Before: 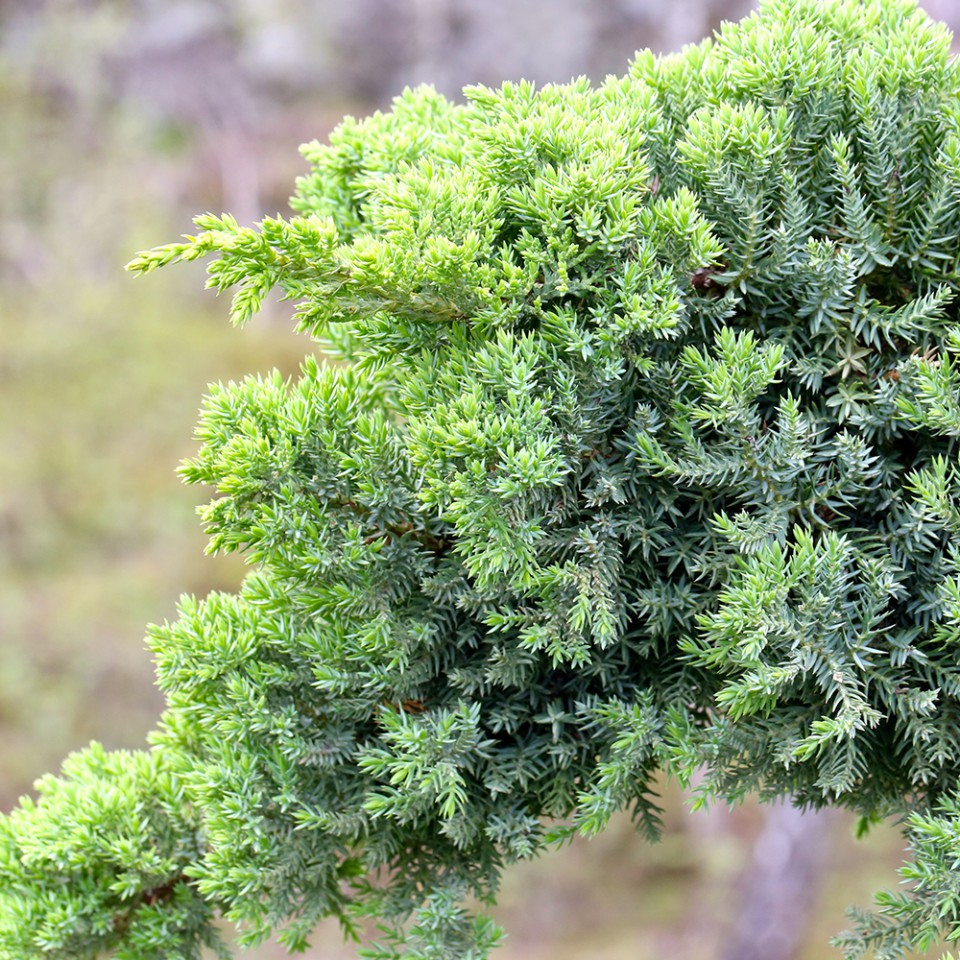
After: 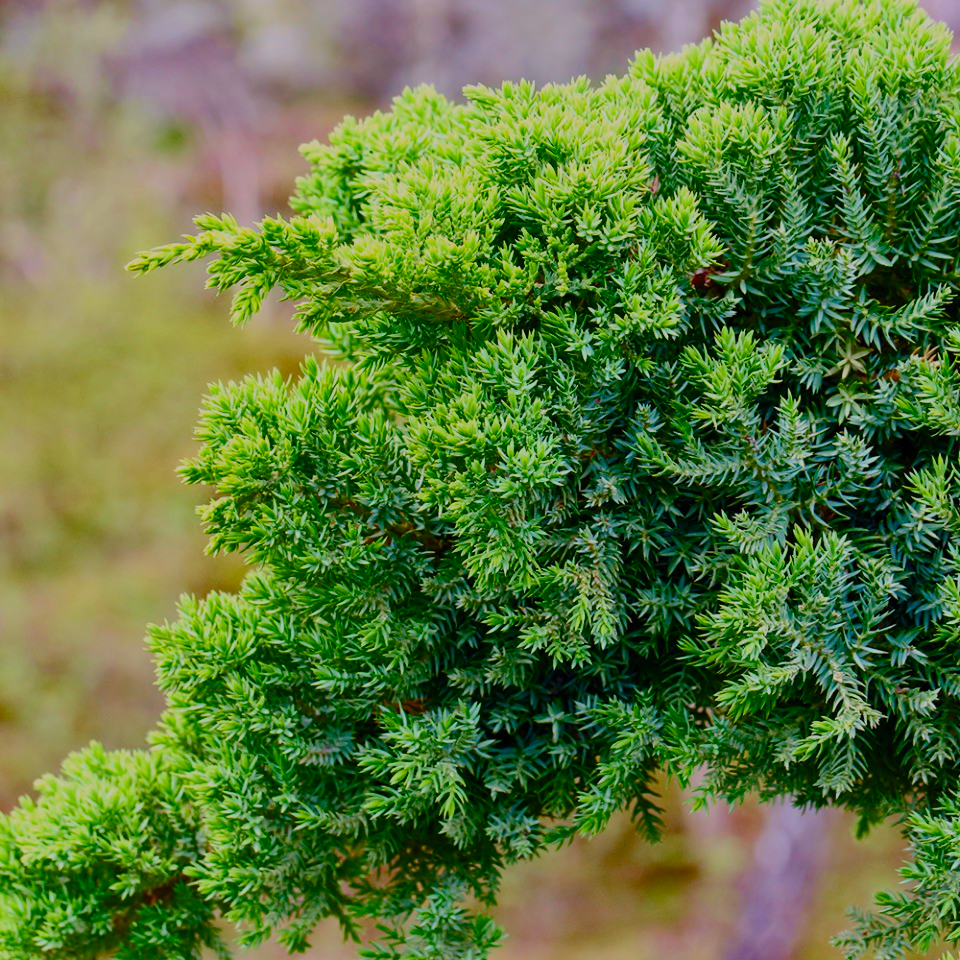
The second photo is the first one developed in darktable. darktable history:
velvia: strength 14.52%
contrast brightness saturation: contrast 0.199, brightness 0.201, saturation 0.807
color calibration: output R [1.063, -0.012, -0.003, 0], output G [0, 1.022, 0.021, 0], output B [-0.079, 0.047, 1, 0], illuminant same as pipeline (D50), adaptation none (bypass), x 0.332, y 0.333, temperature 5009.51 K
color balance rgb: highlights gain › chroma 0.193%, highlights gain › hue 332.14°, perceptual saturation grading › global saturation 26.829%, perceptual saturation grading › highlights -28.284%, perceptual saturation grading › mid-tones 15.831%, perceptual saturation grading › shadows 33.656%, perceptual brilliance grading › global brilliance -47.813%, global vibrance -1.75%, saturation formula JzAzBz (2021)
